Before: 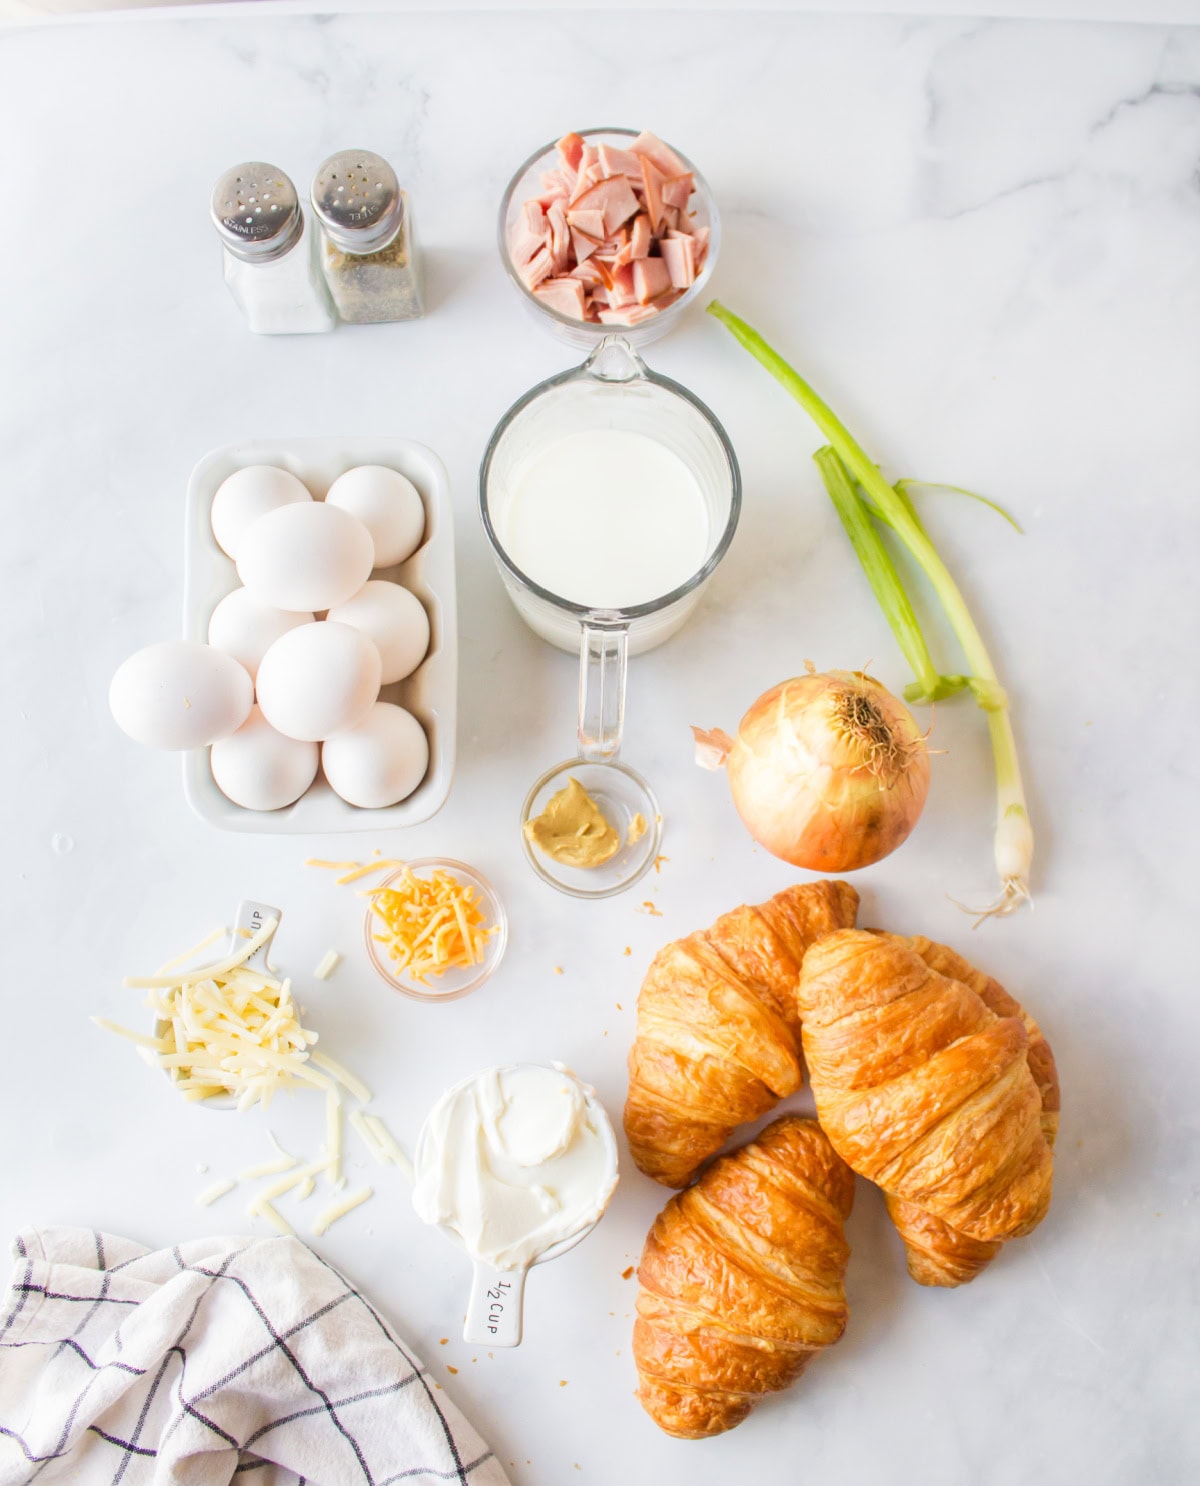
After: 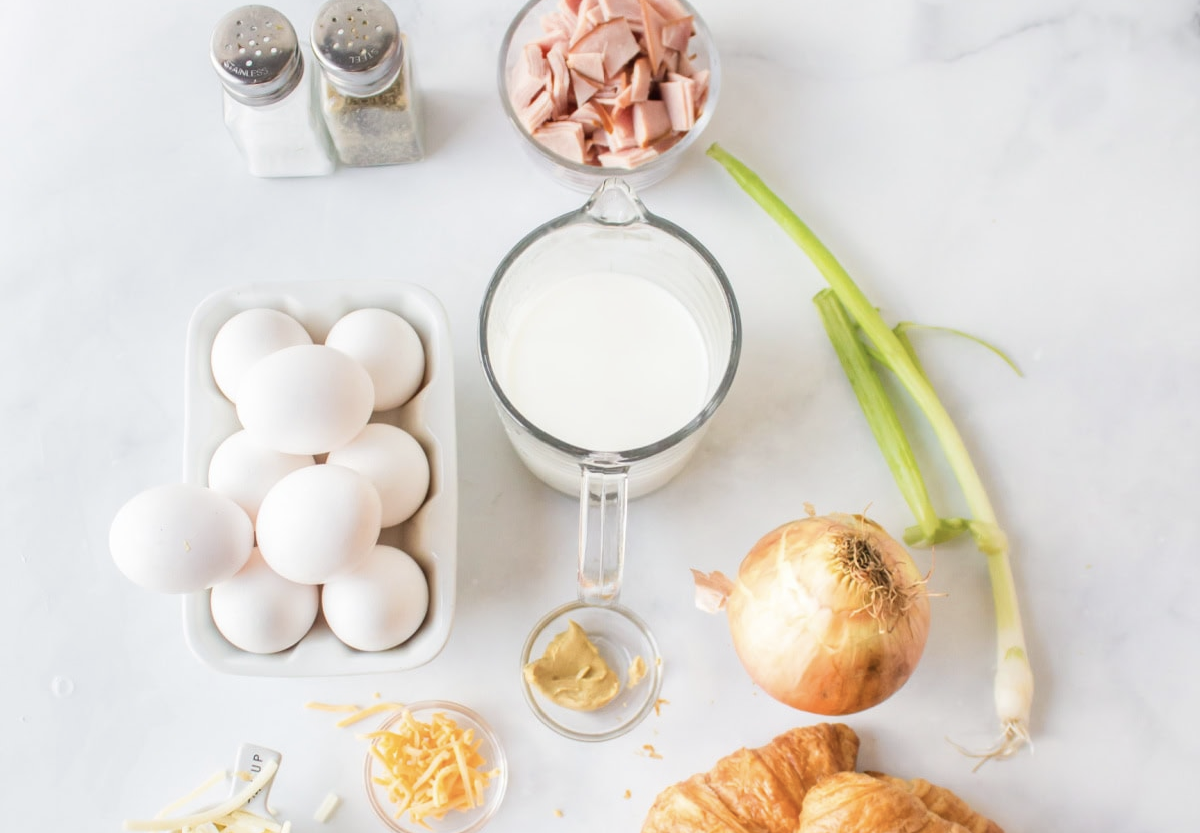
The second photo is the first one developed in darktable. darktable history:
crop and rotate: top 10.605%, bottom 33.274%
color calibration: illuminant same as pipeline (D50), adaptation none (bypass)
contrast brightness saturation: contrast 0.06, brightness -0.01, saturation -0.23
tone equalizer: on, module defaults
